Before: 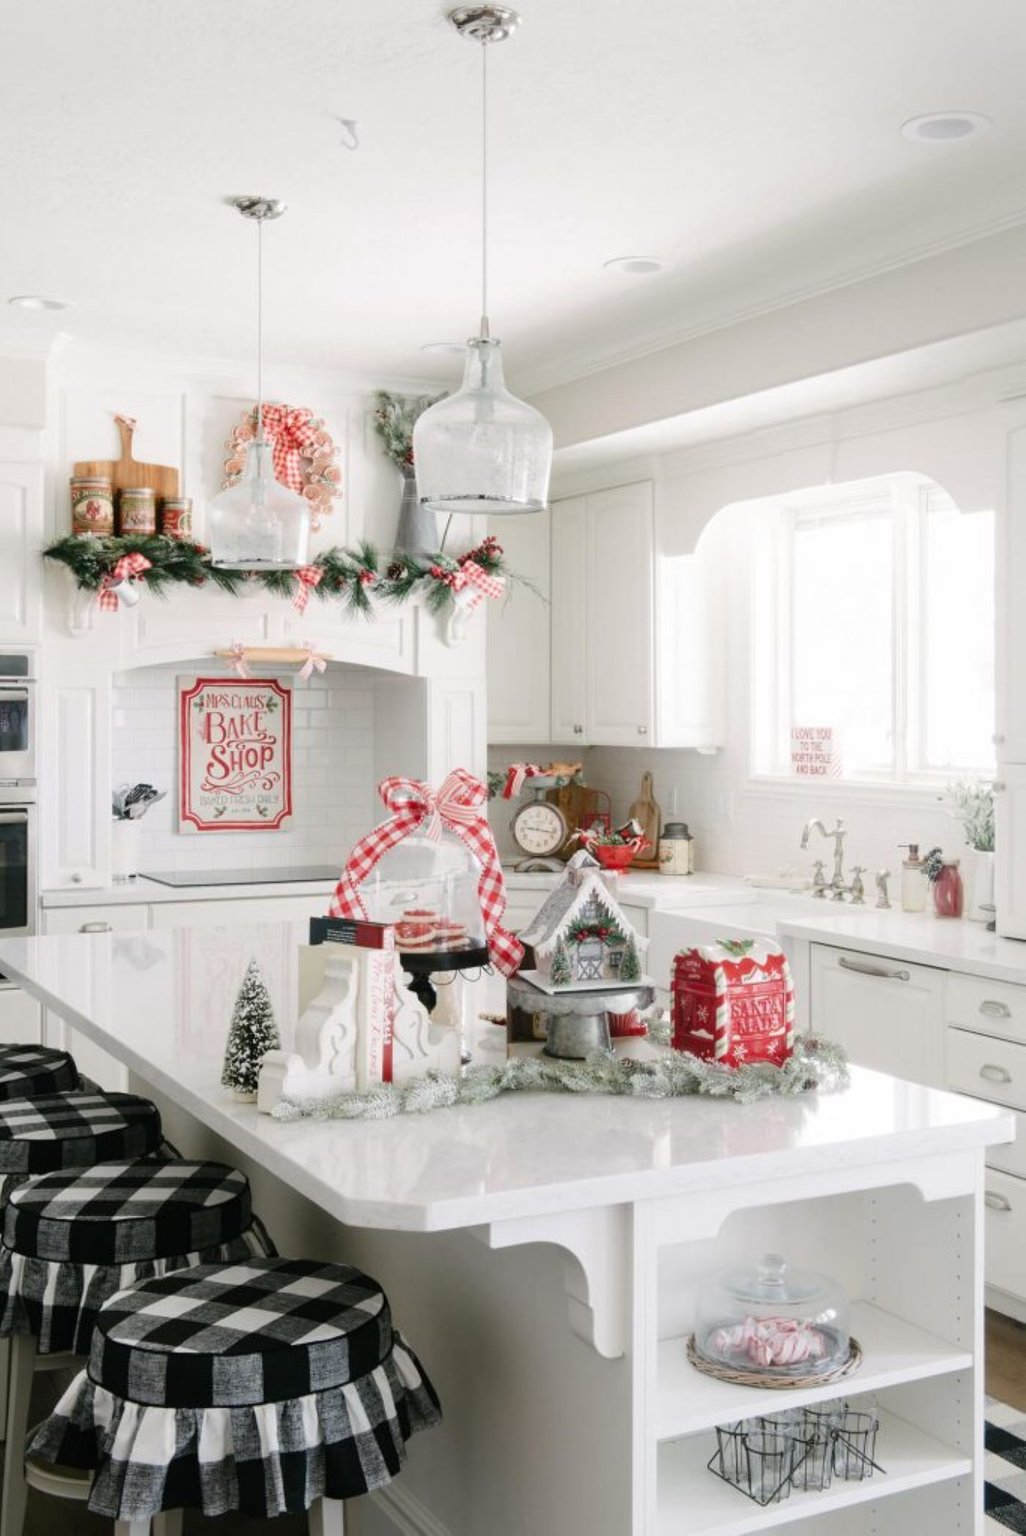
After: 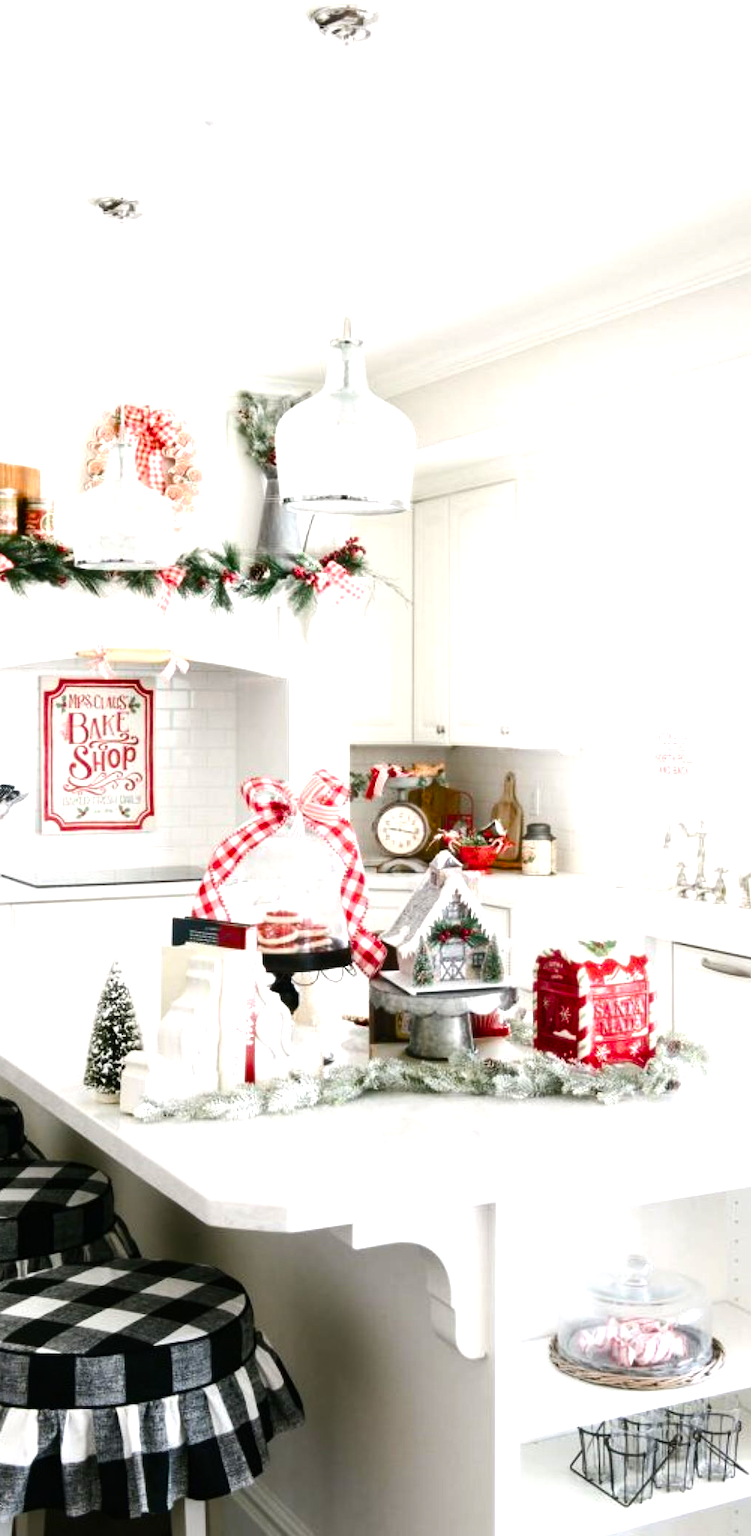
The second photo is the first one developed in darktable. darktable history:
tone equalizer: -8 EV -0.417 EV, -7 EV -0.389 EV, -6 EV -0.333 EV, -5 EV -0.222 EV, -3 EV 0.222 EV, -2 EV 0.333 EV, -1 EV 0.389 EV, +0 EV 0.417 EV, edges refinement/feathering 500, mask exposure compensation -1.57 EV, preserve details no
color balance rgb: perceptual saturation grading › mid-tones 6.33%, perceptual saturation grading › shadows 72.44%, perceptual brilliance grading › highlights 11.59%, contrast 5.05%
crop: left 13.443%, right 13.31%
